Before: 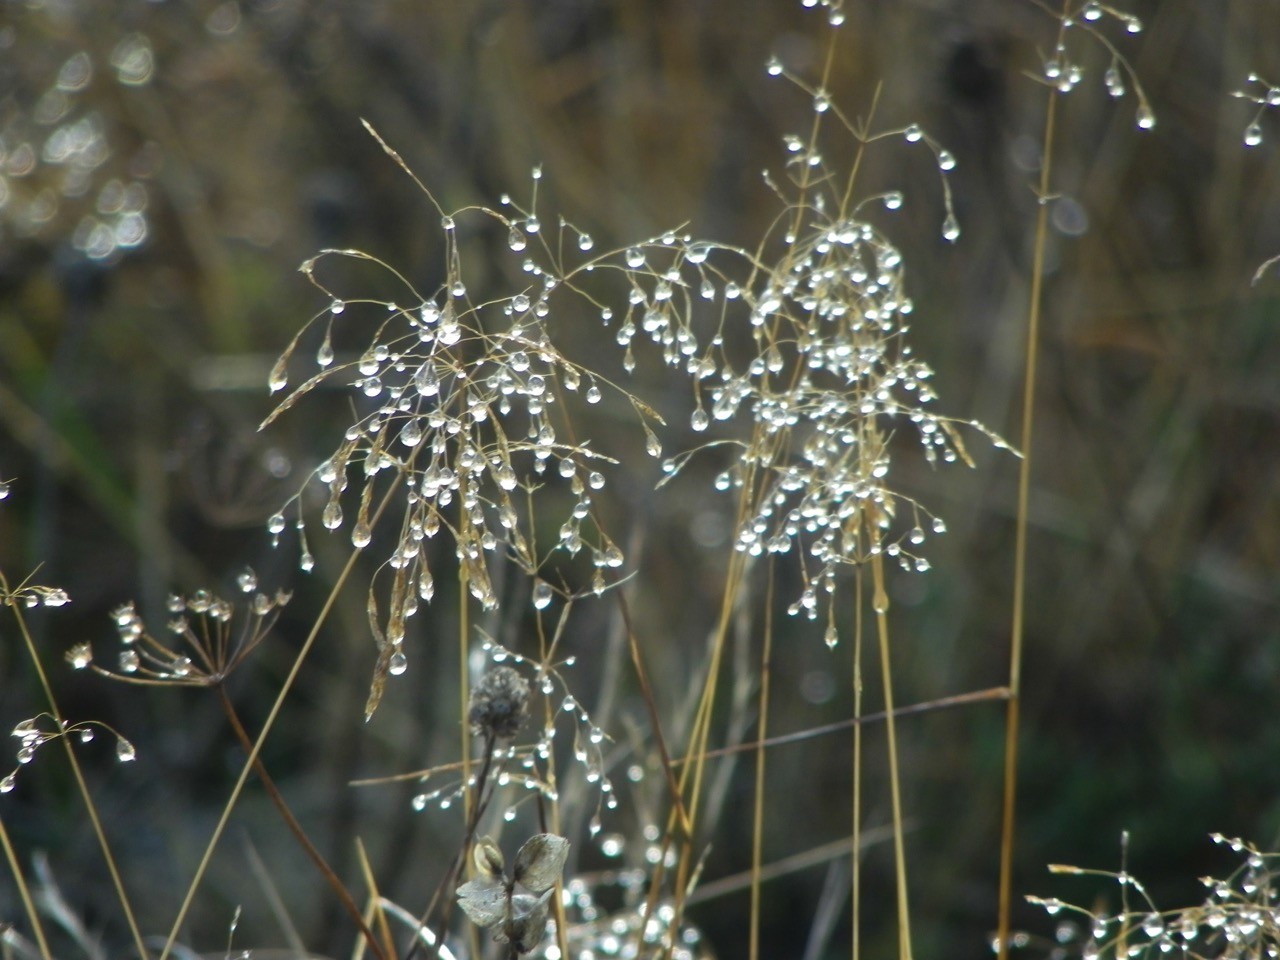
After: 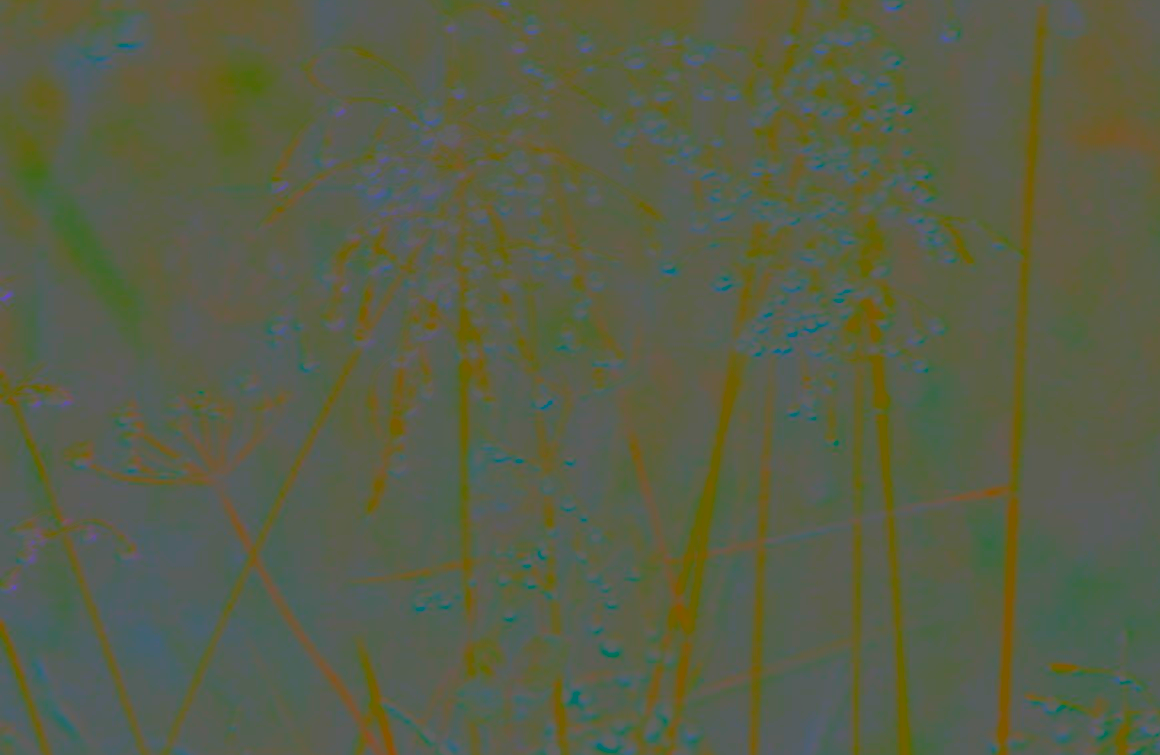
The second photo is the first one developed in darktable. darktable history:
crop: top 20.947%, right 9.334%, bottom 0.306%
tone equalizer: -8 EV -0.377 EV, -7 EV -0.426 EV, -6 EV -0.338 EV, -5 EV -0.202 EV, -3 EV 0.229 EV, -2 EV 0.348 EV, -1 EV 0.372 EV, +0 EV 0.421 EV, smoothing diameter 24.99%, edges refinement/feathering 12.79, preserve details guided filter
contrast brightness saturation: contrast -0.979, brightness -0.165, saturation 0.743
